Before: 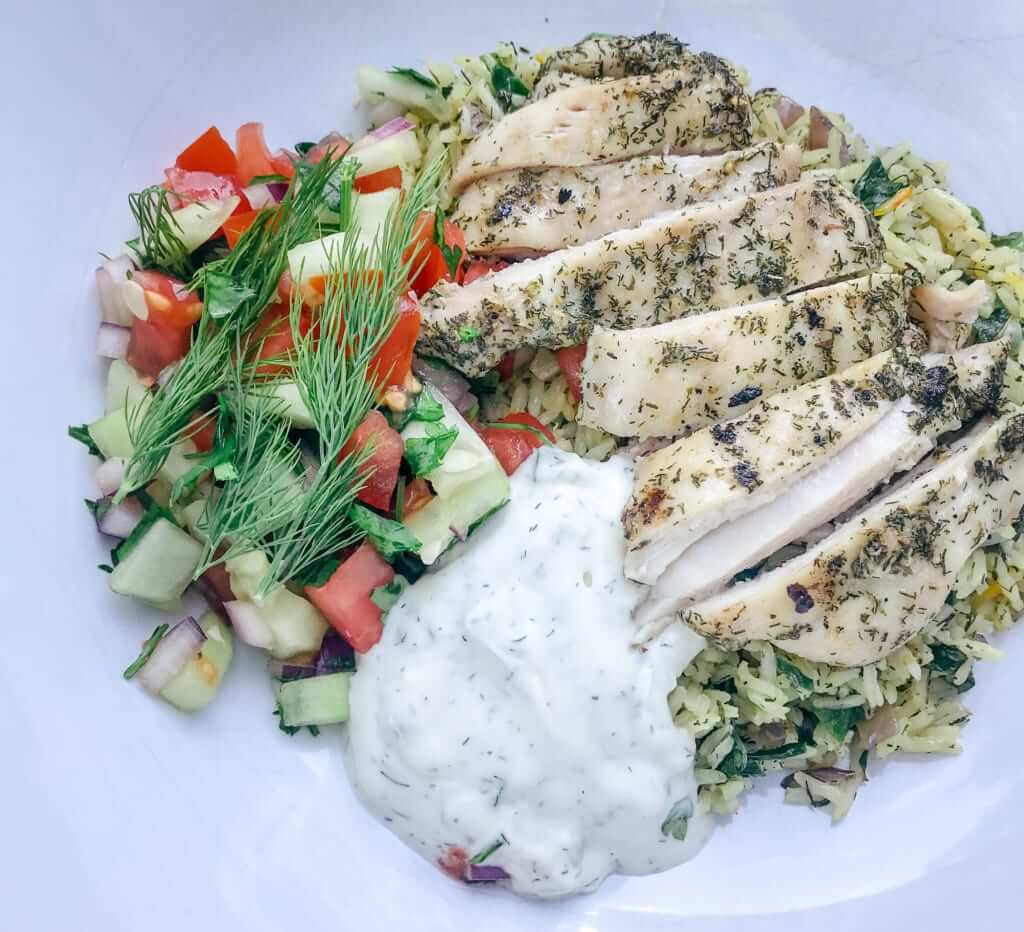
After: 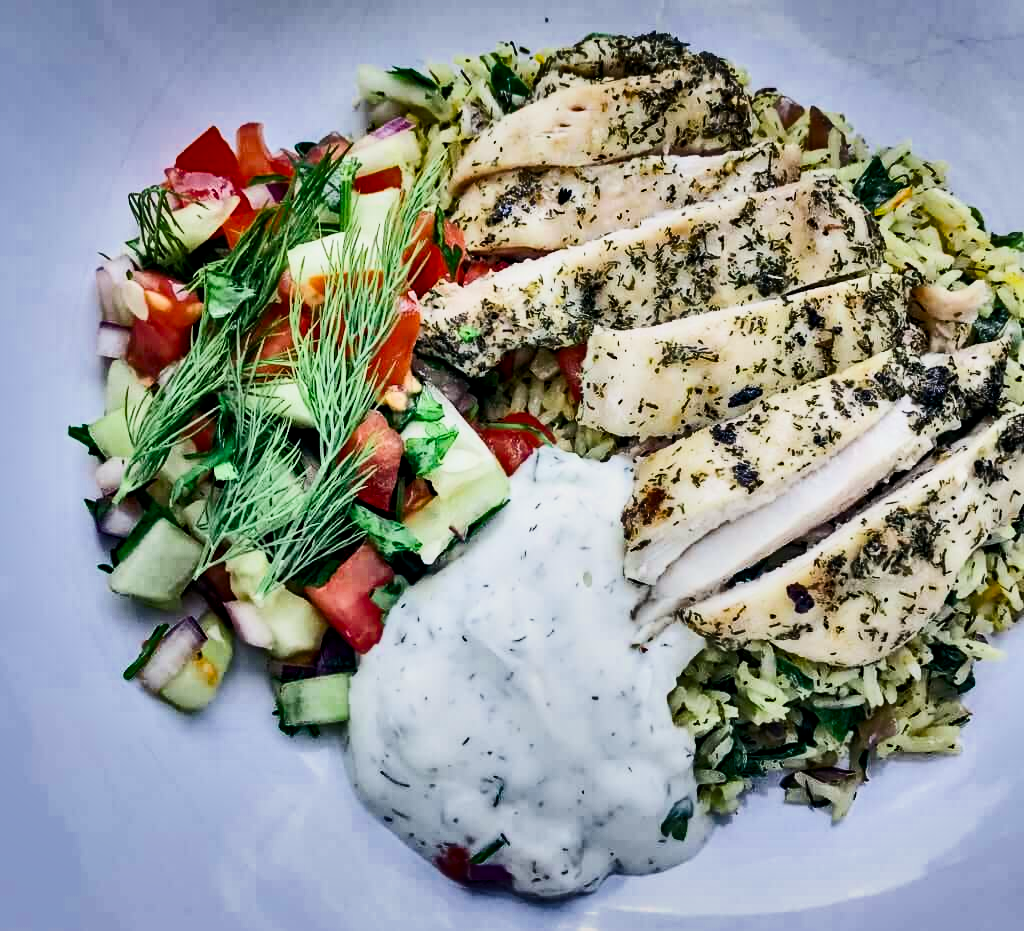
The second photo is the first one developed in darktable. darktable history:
filmic rgb: black relative exposure -5 EV, hardness 2.88, contrast 1.3
crop: bottom 0.071%
haze removal: strength 0.5, distance 0.43, compatibility mode true, adaptive false
shadows and highlights: shadows 19.13, highlights -83.41, soften with gaussian
contrast brightness saturation: contrast 0.28
exposure: black level correction 0, exposure 0.3 EV, compensate highlight preservation false
